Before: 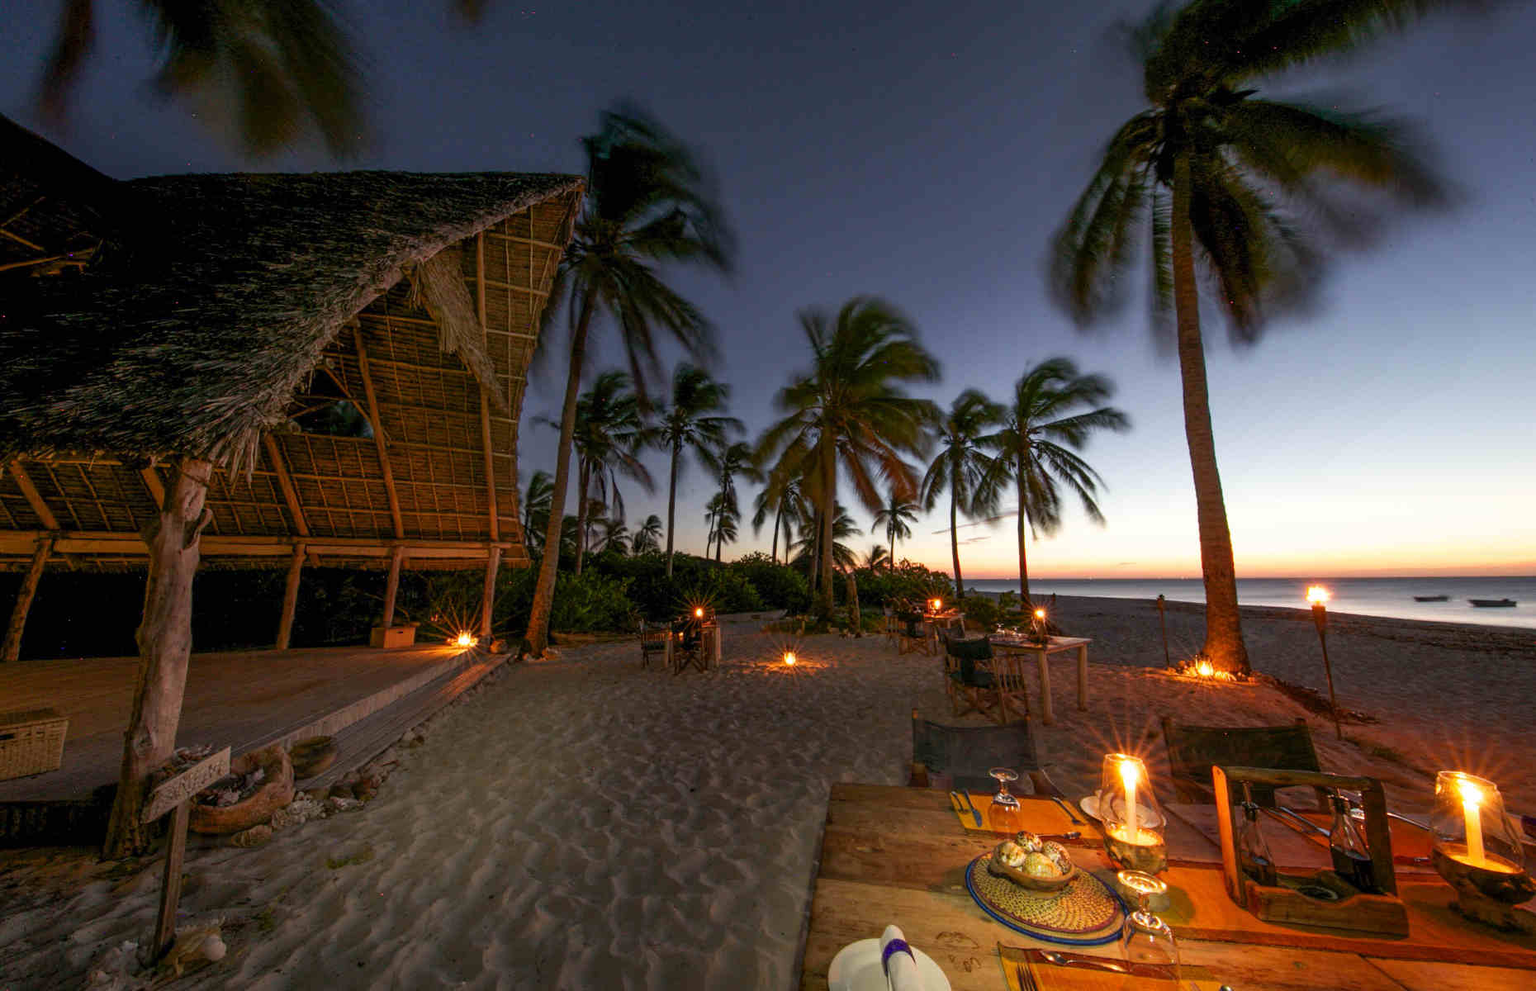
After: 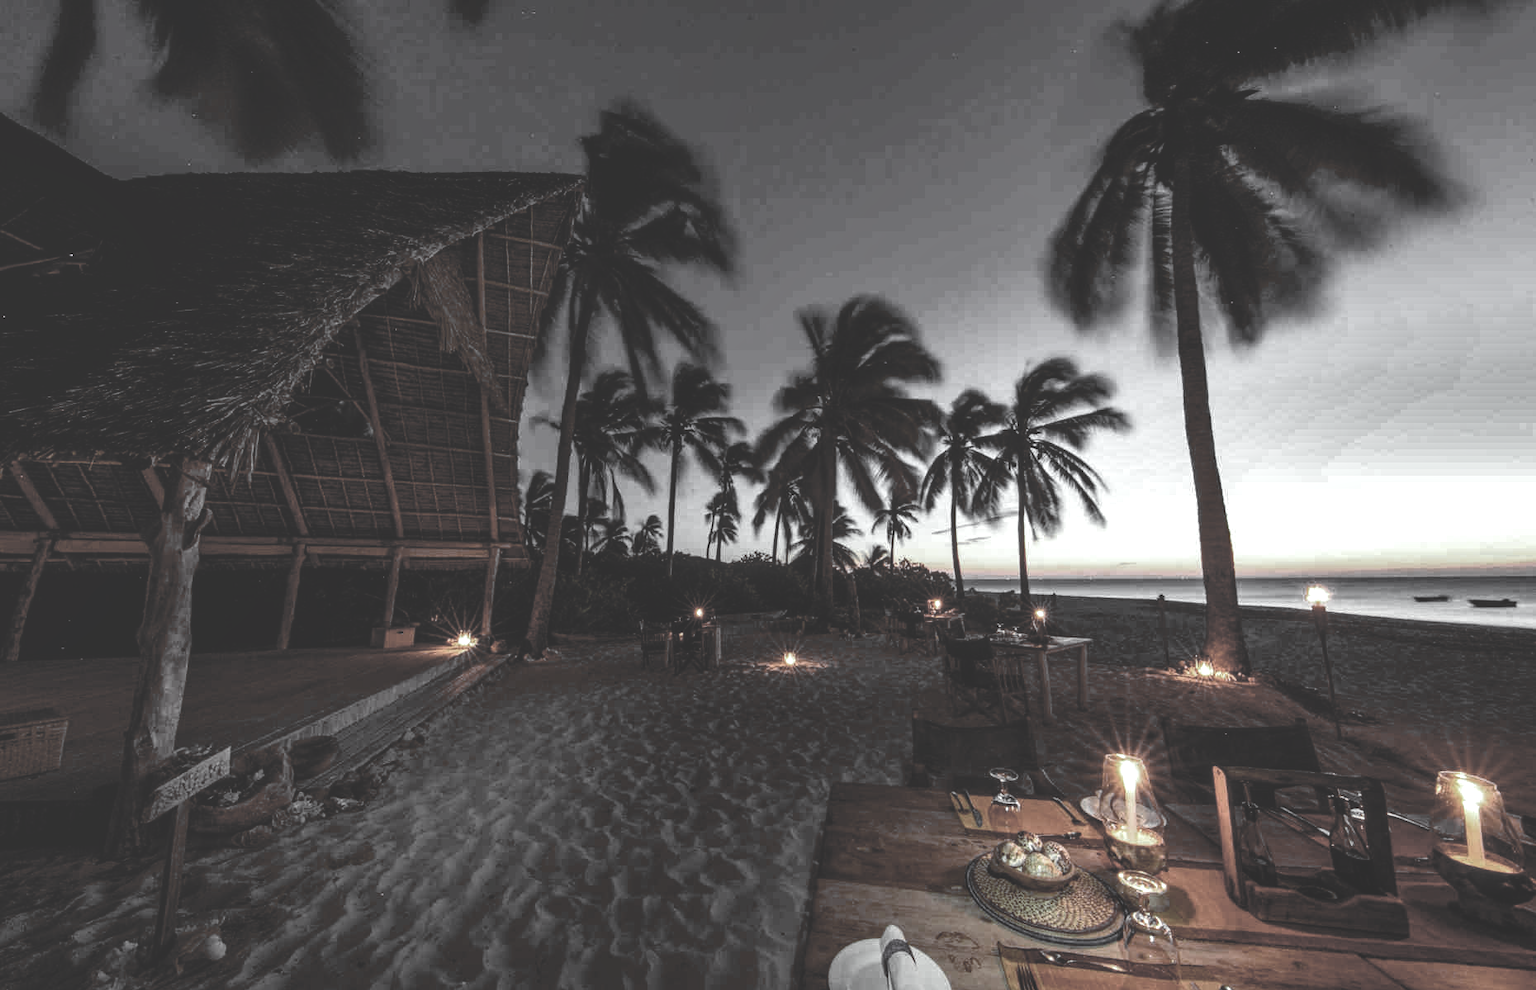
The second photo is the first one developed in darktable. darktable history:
shadows and highlights: shadows 20.91, highlights -82.73, soften with gaussian
white balance: red 1.011, blue 0.982
color zones: curves: ch0 [(0, 0.613) (0.01, 0.613) (0.245, 0.448) (0.498, 0.529) (0.642, 0.665) (0.879, 0.777) (0.99, 0.613)]; ch1 [(0, 0.035) (0.121, 0.189) (0.259, 0.197) (0.415, 0.061) (0.589, 0.022) (0.732, 0.022) (0.857, 0.026) (0.991, 0.053)]
local contrast: highlights 61%, detail 143%, midtone range 0.428
color balance: lift [1, 1.015, 1.004, 0.985], gamma [1, 0.958, 0.971, 1.042], gain [1, 0.956, 0.977, 1.044]
rgb curve: curves: ch0 [(0, 0.186) (0.314, 0.284) (0.576, 0.466) (0.805, 0.691) (0.936, 0.886)]; ch1 [(0, 0.186) (0.314, 0.284) (0.581, 0.534) (0.771, 0.746) (0.936, 0.958)]; ch2 [(0, 0.216) (0.275, 0.39) (1, 1)], mode RGB, independent channels, compensate middle gray true, preserve colors none
